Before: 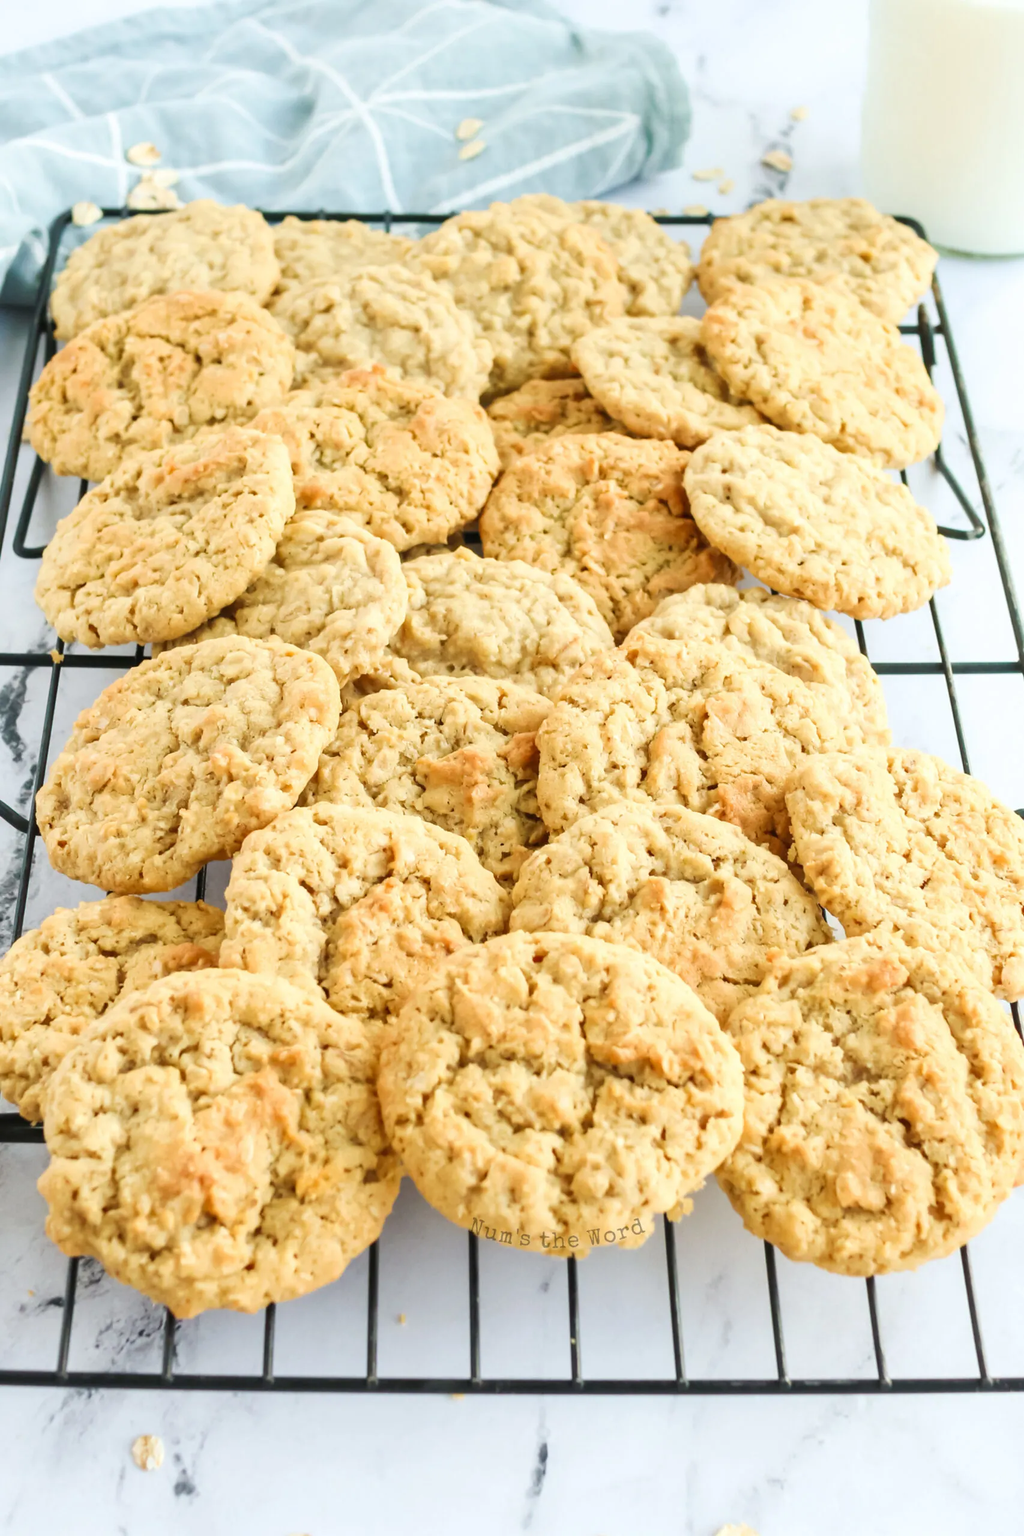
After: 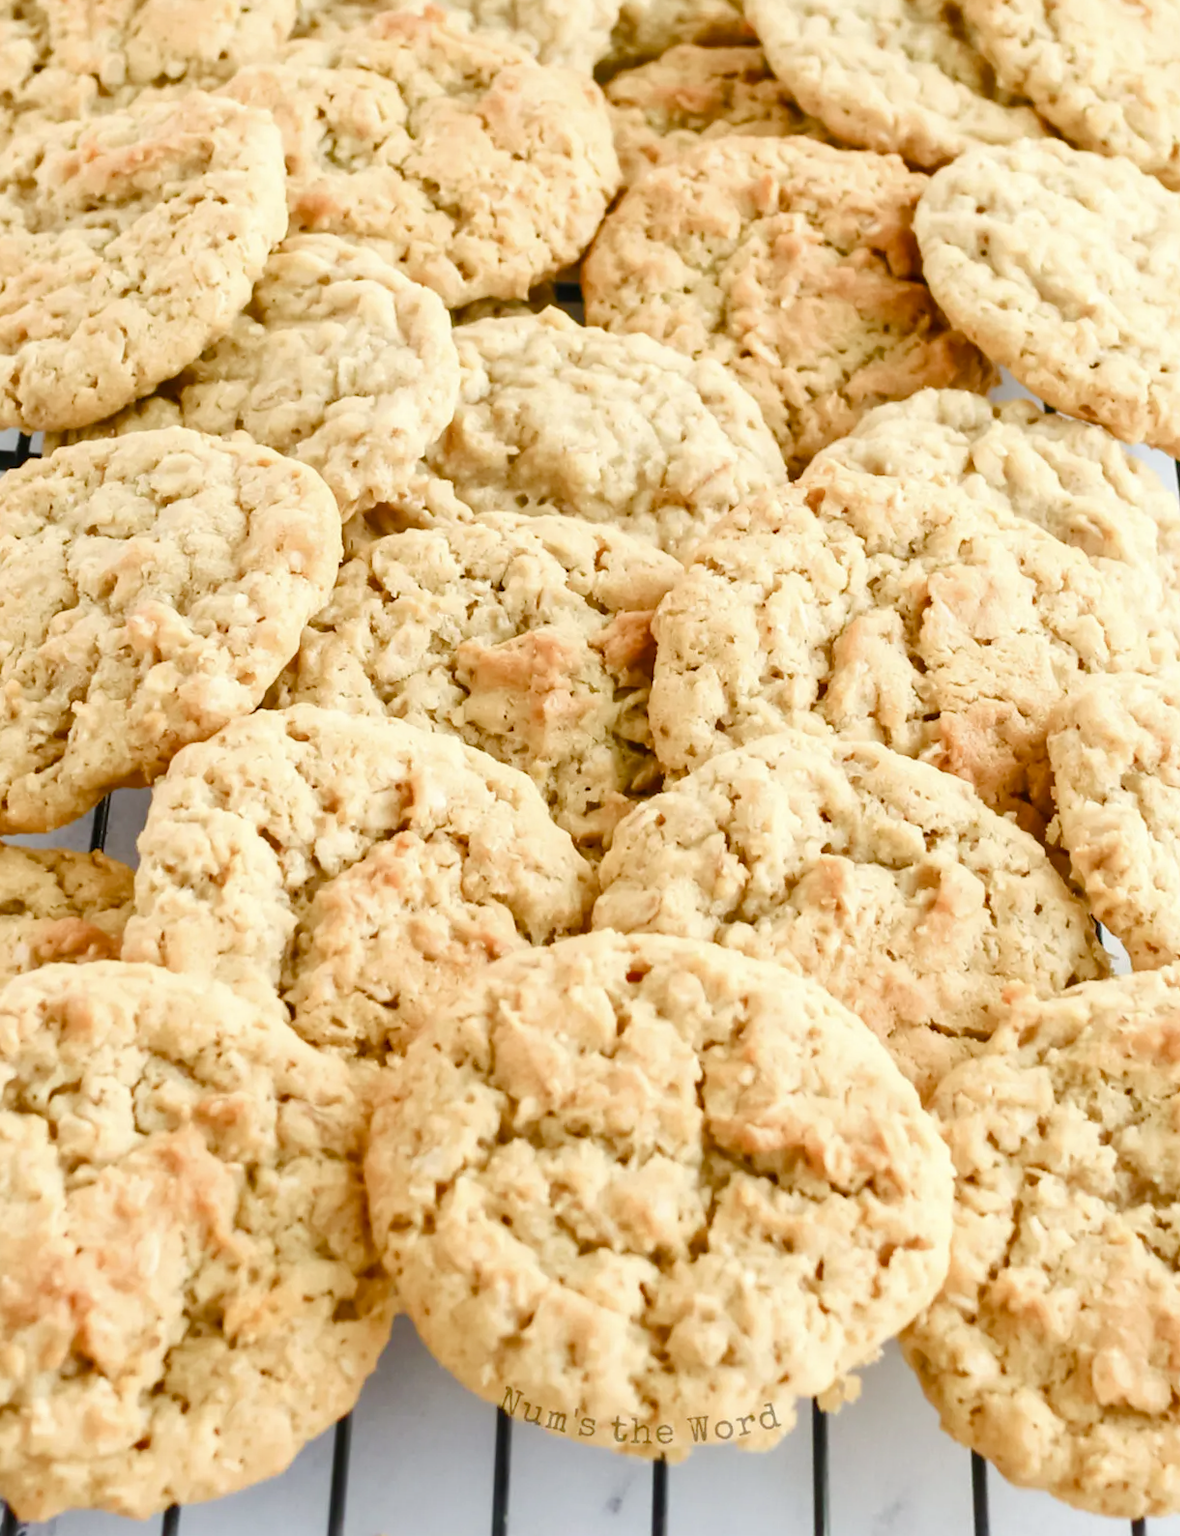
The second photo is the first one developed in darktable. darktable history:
color balance rgb: perceptual saturation grading › global saturation 20%, perceptual saturation grading › highlights -50%, perceptual saturation grading › shadows 30%
crop and rotate: angle -3.37°, left 9.79%, top 20.73%, right 12.42%, bottom 11.82%
